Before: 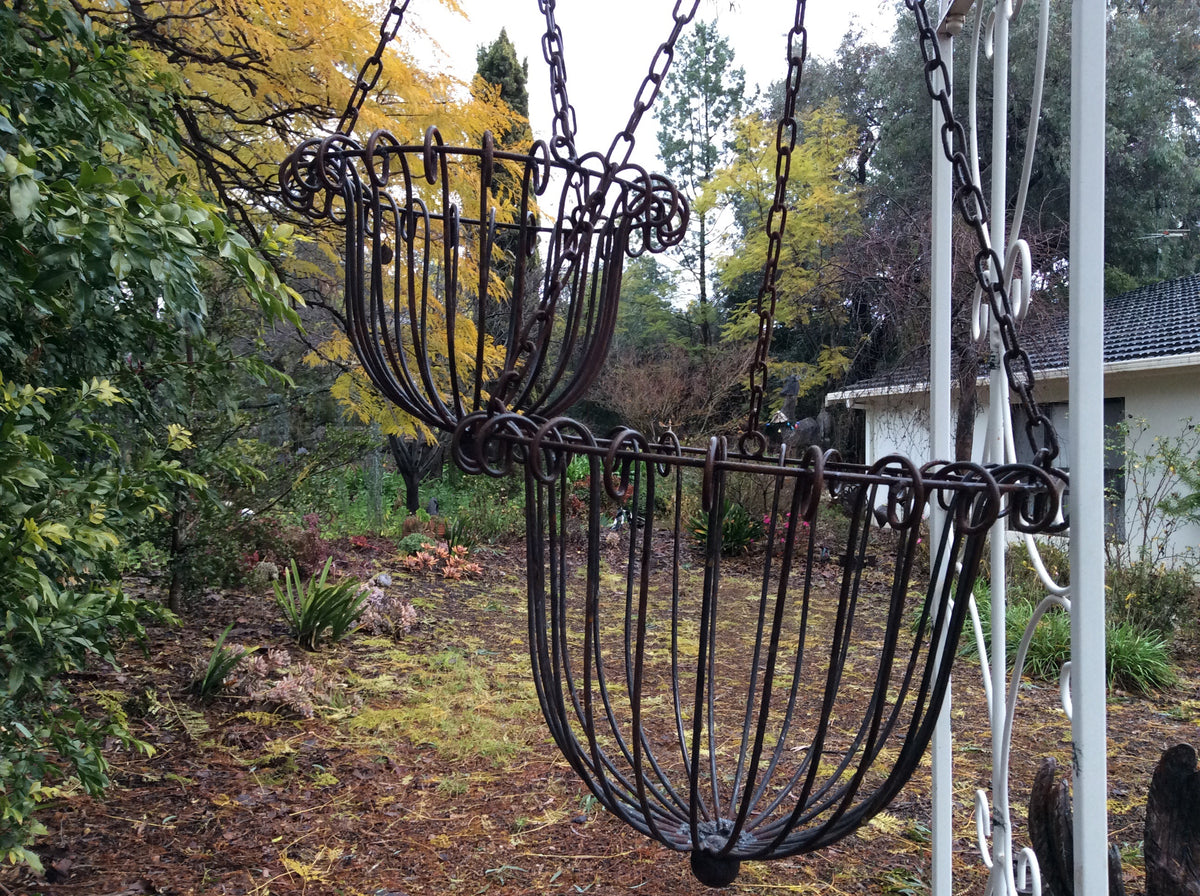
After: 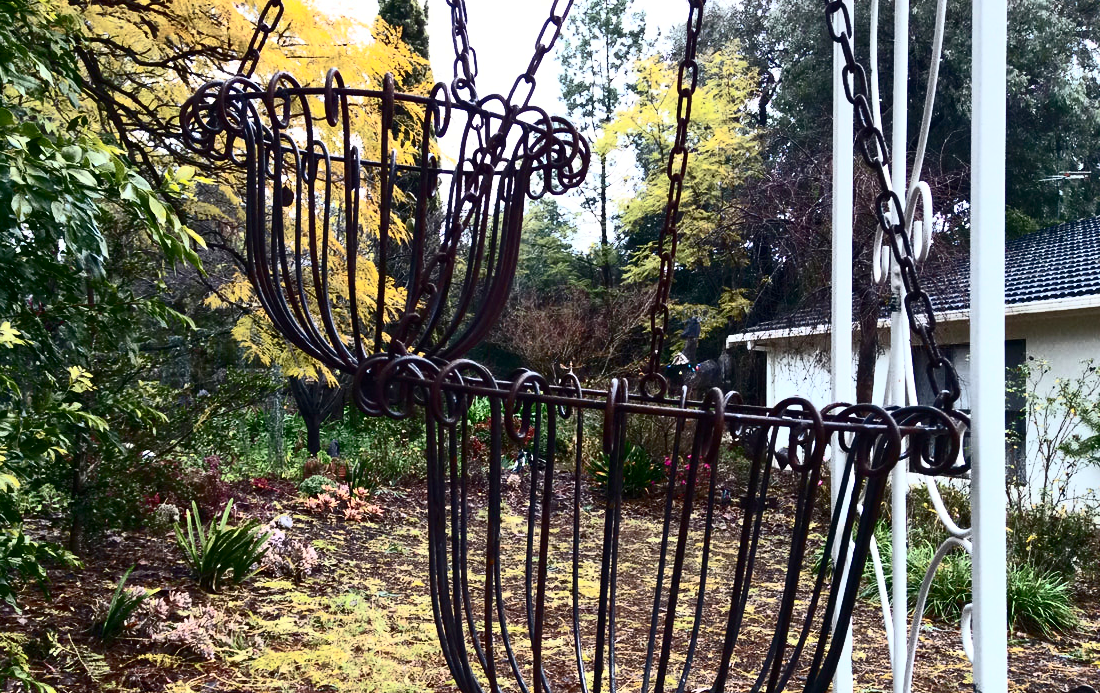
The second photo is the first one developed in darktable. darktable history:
contrast brightness saturation: contrast 0.911, brightness 0.192
crop: left 8.307%, top 6.552%, bottom 15.323%
shadows and highlights: on, module defaults
